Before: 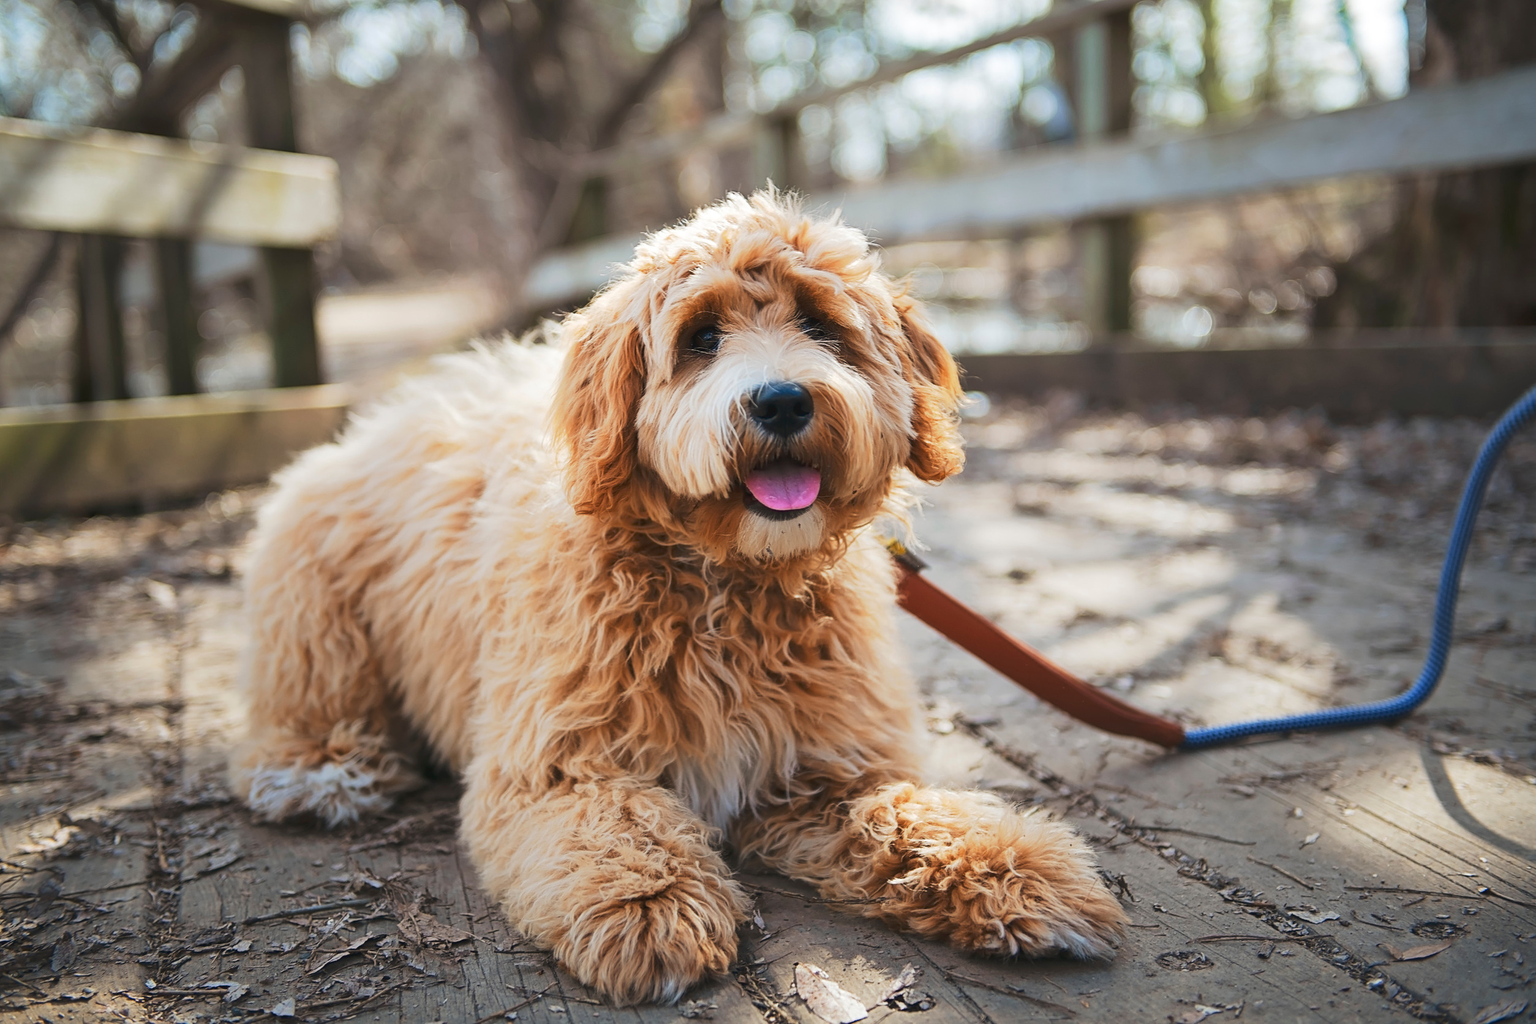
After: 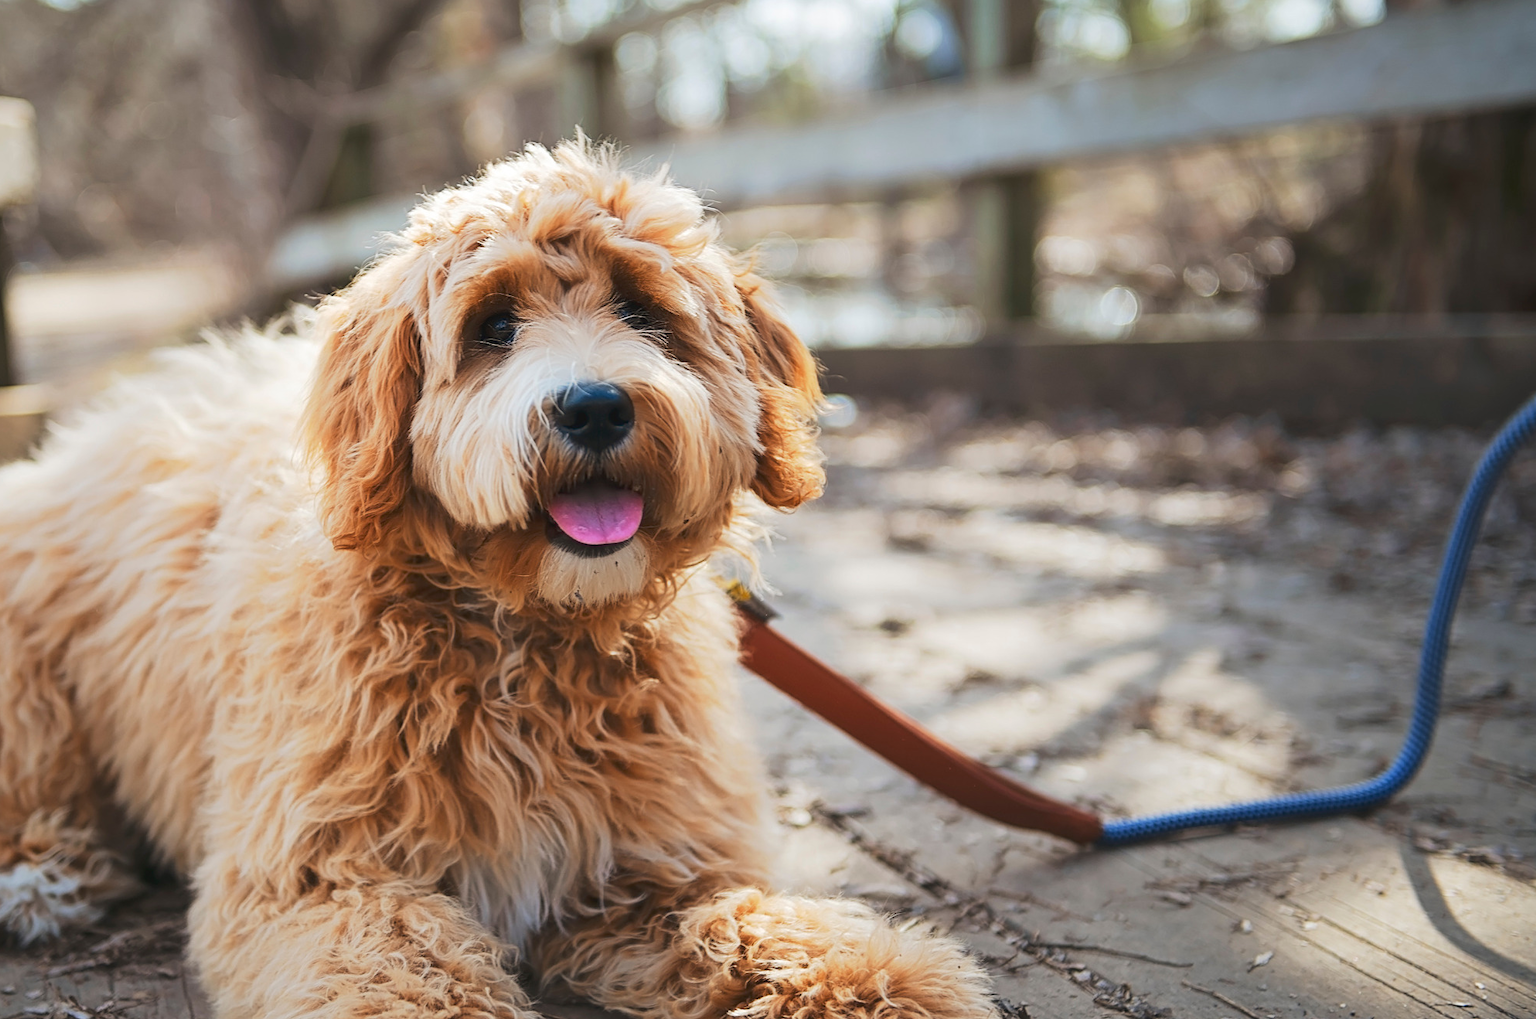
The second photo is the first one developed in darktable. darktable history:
crop and rotate: left 20.327%, top 7.723%, right 0.407%, bottom 13.339%
